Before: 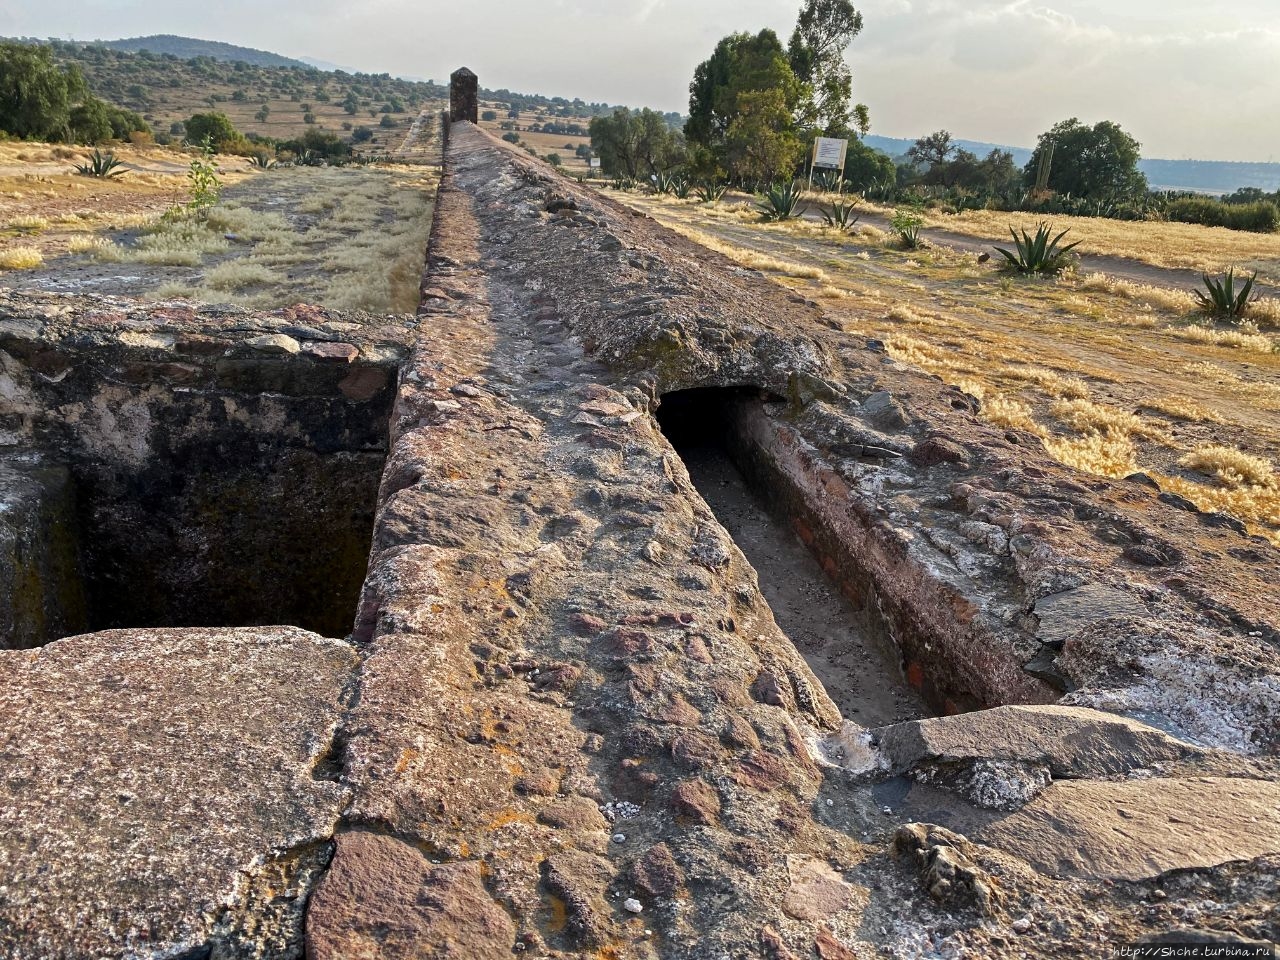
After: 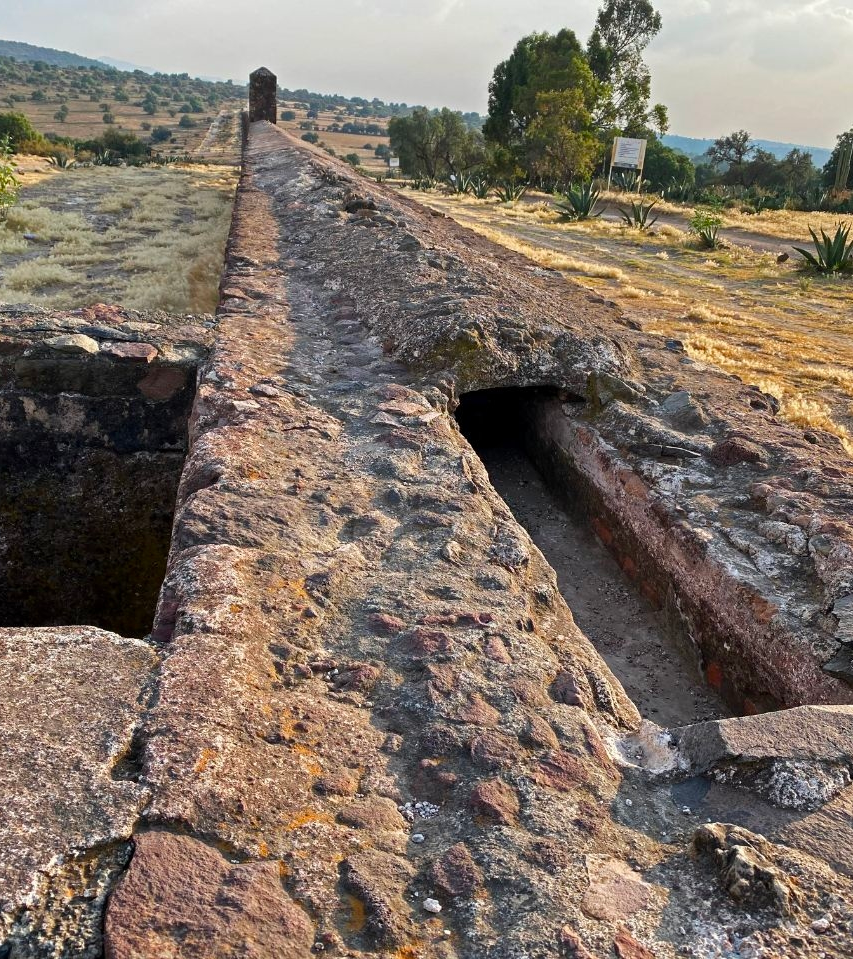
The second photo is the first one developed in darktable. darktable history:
crop and rotate: left 15.779%, right 17.539%
